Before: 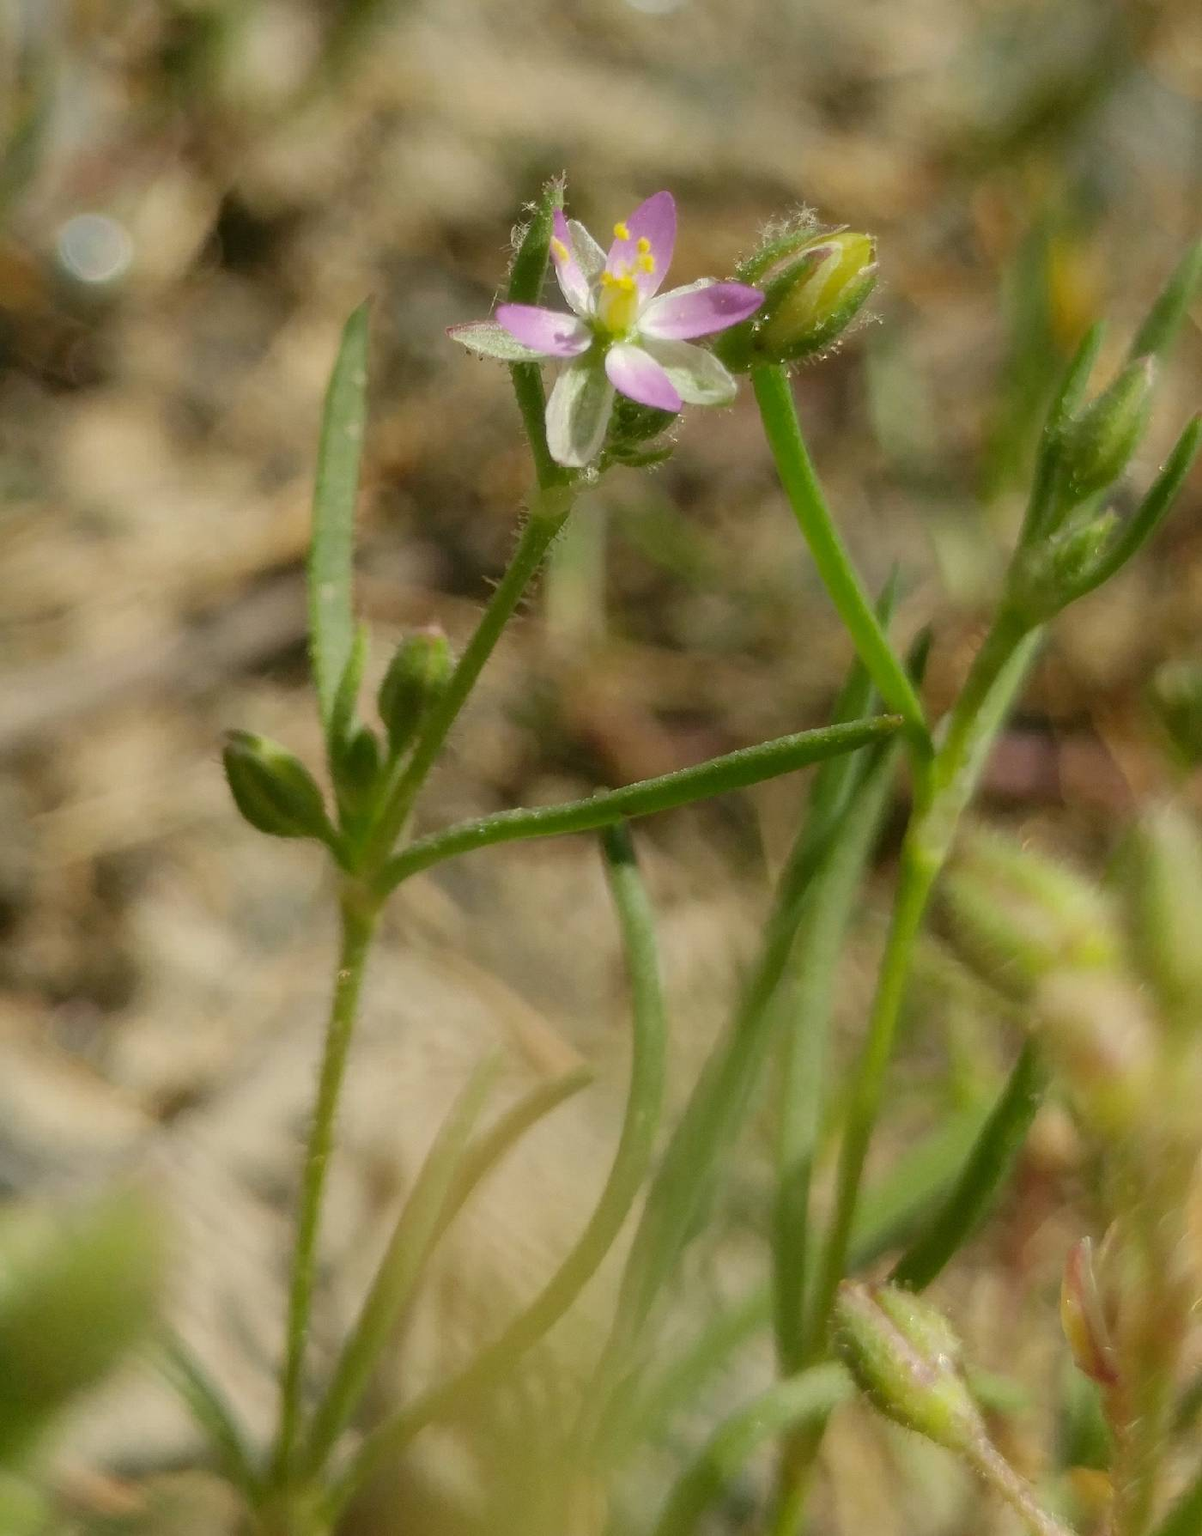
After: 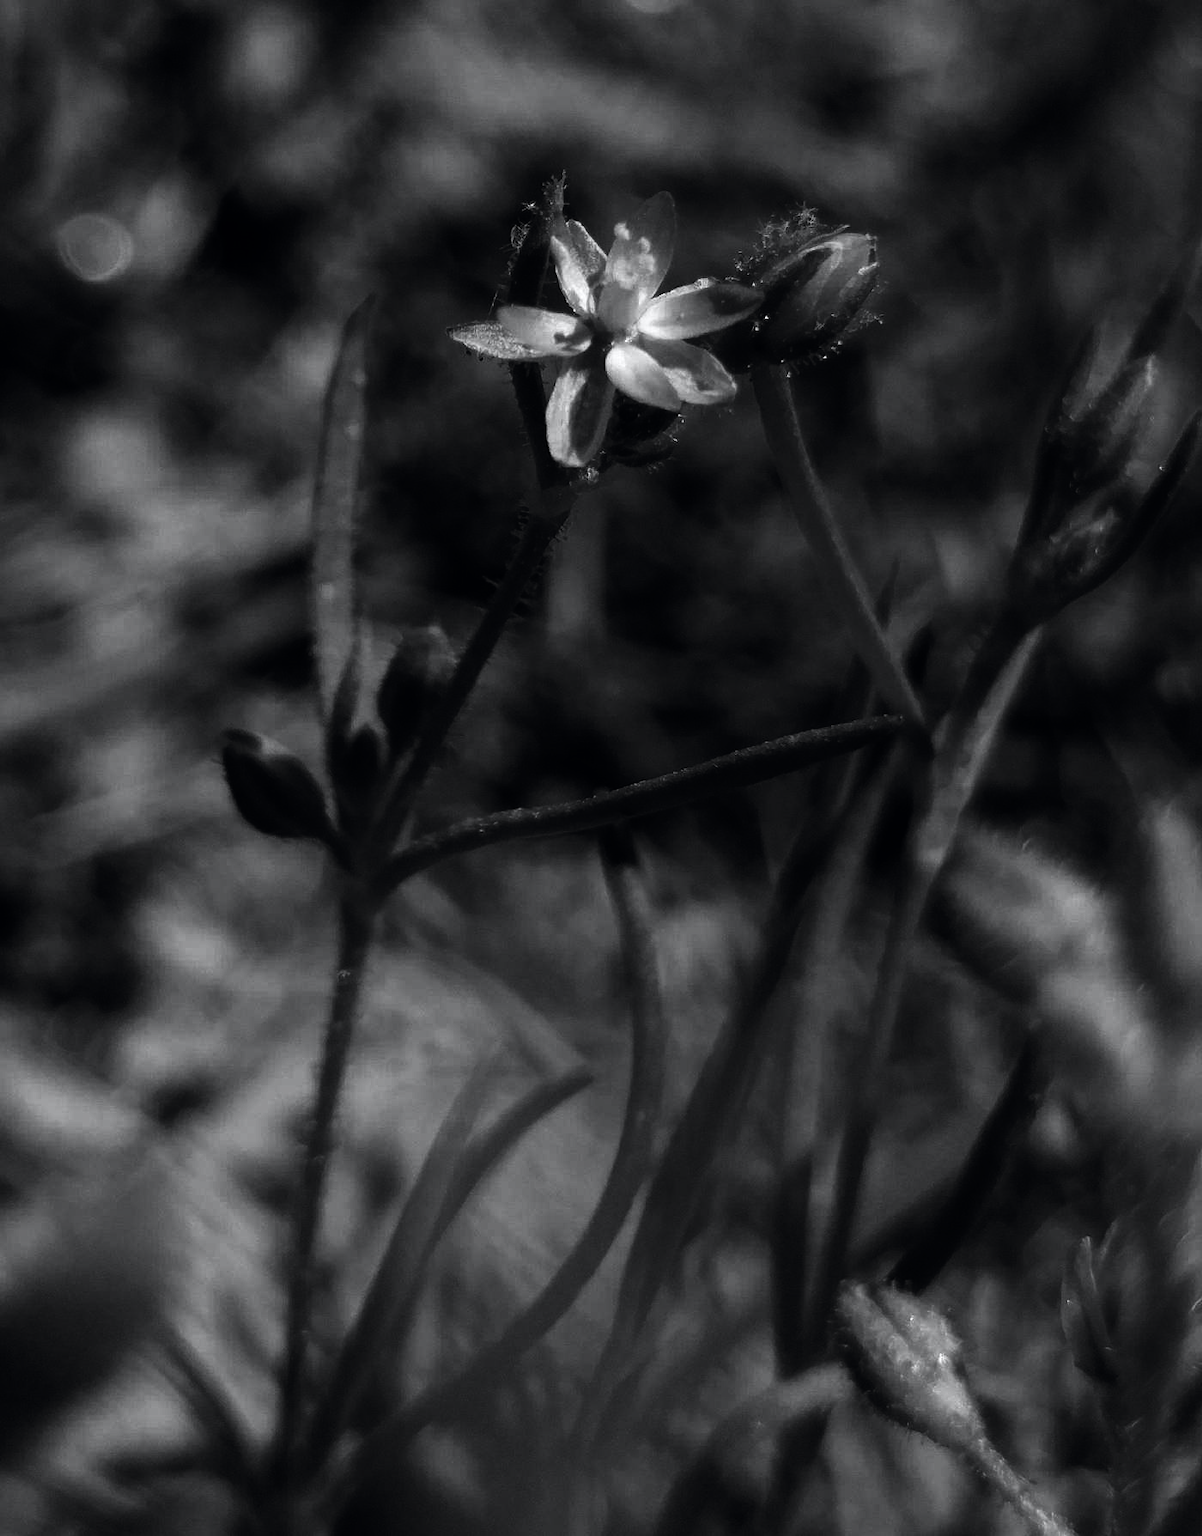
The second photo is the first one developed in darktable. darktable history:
exposure: exposure 0.15 EV, compensate highlight preservation false
tone curve: curves: ch0 [(0, 0) (0.051, 0.03) (0.096, 0.071) (0.243, 0.246) (0.461, 0.515) (0.605, 0.692) (0.761, 0.85) (0.881, 0.933) (1, 0.984)]; ch1 [(0, 0) (0.1, 0.038) (0.318, 0.243) (0.431, 0.384) (0.488, 0.475) (0.499, 0.499) (0.534, 0.546) (0.567, 0.592) (0.601, 0.632) (0.734, 0.809) (1, 1)]; ch2 [(0, 0) (0.297, 0.257) (0.414, 0.379) (0.453, 0.45) (0.479, 0.483) (0.504, 0.499) (0.52, 0.519) (0.541, 0.554) (0.614, 0.652) (0.817, 0.874) (1, 1)], color space Lab, independent channels, preserve colors none
white balance: red 1.042, blue 1.17
contrast brightness saturation: contrast 0.02, brightness -1, saturation -1
